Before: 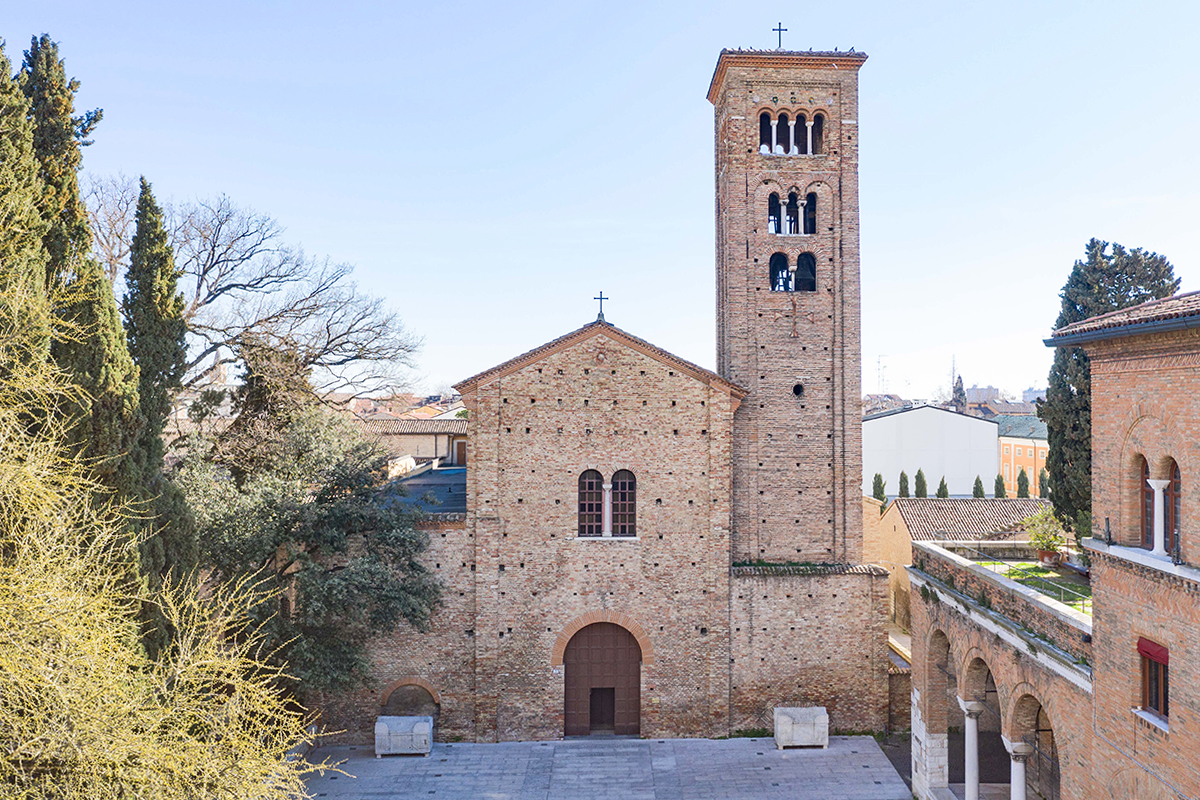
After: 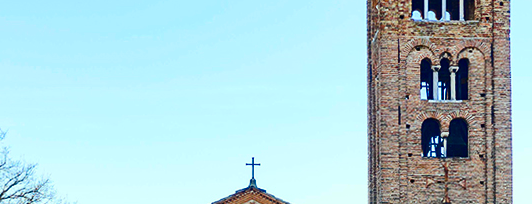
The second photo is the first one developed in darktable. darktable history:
crop: left 29.035%, top 16.803%, right 26.591%, bottom 57.656%
color correction: highlights a* -7.33, highlights b* 1.59, shadows a* -3.34, saturation 1.39
contrast brightness saturation: contrast 0.193, brightness -0.224, saturation 0.11
